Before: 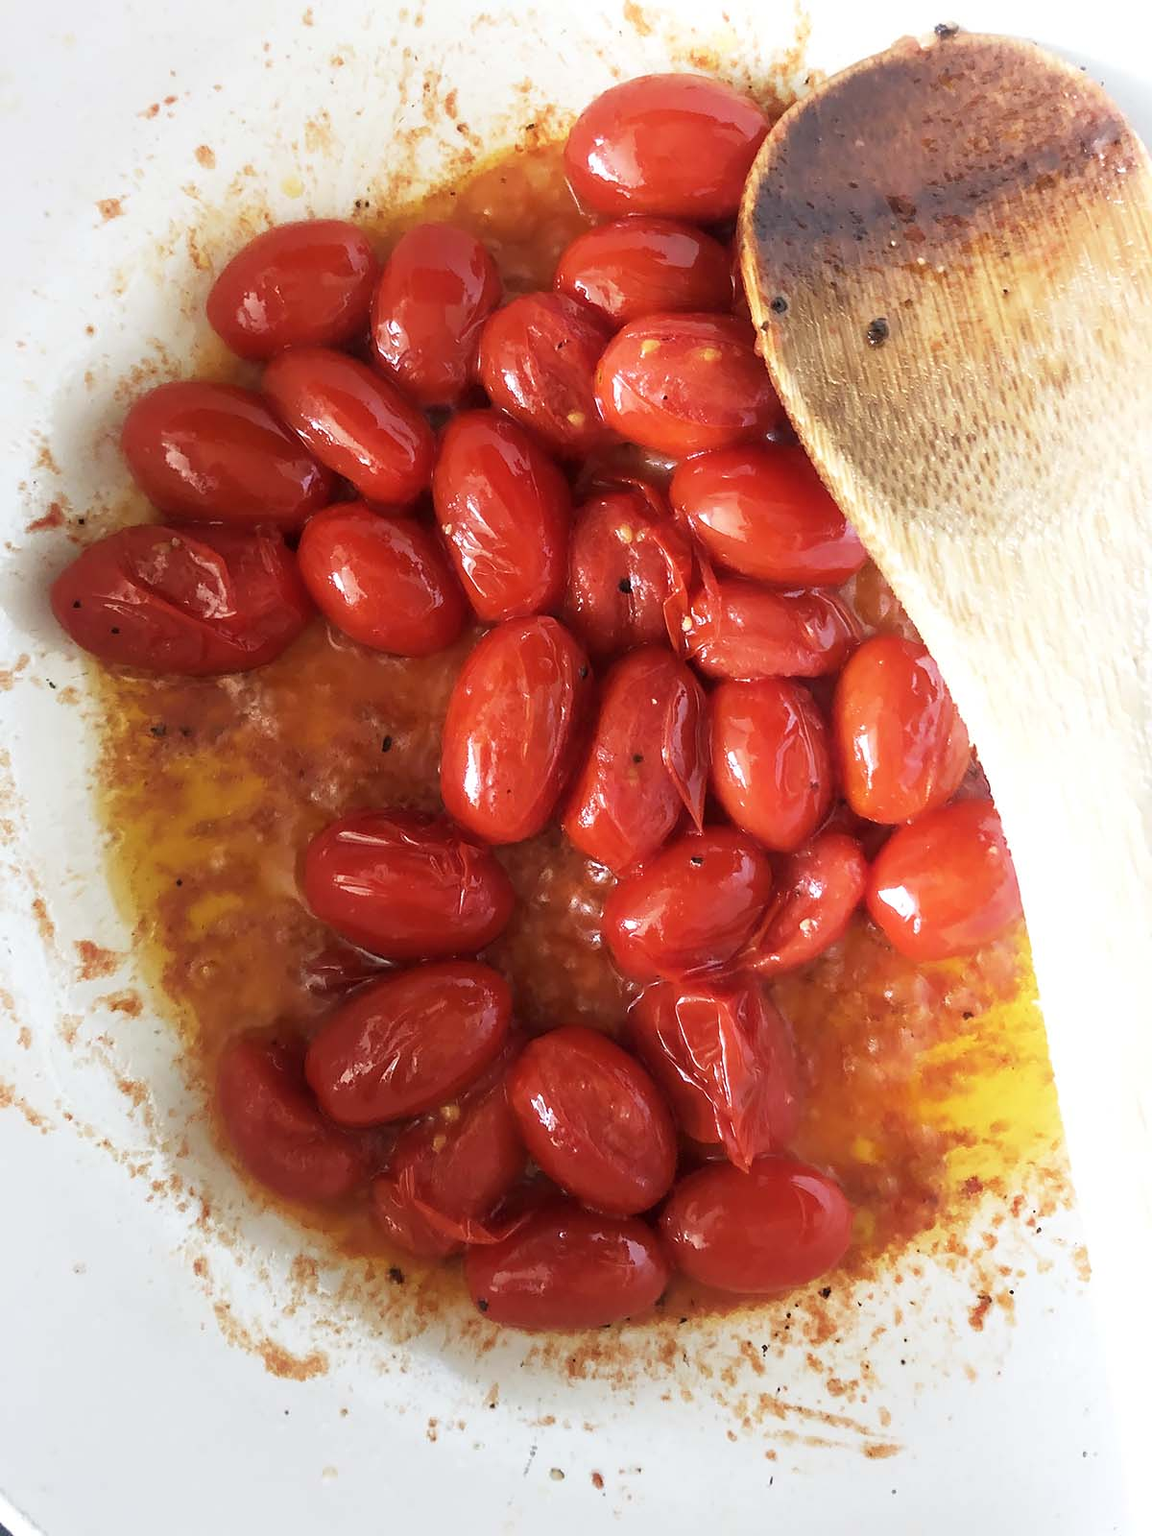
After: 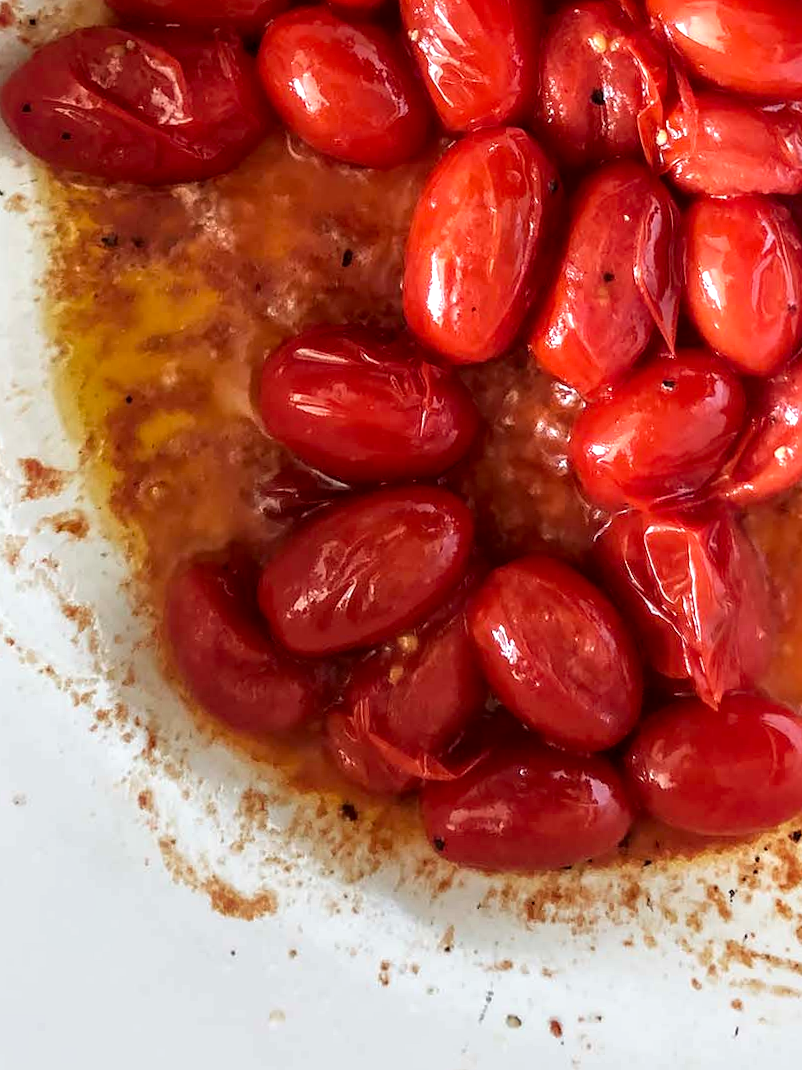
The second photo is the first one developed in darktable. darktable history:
local contrast: highlights 25%, detail 150%
crop and rotate: angle -0.82°, left 3.85%, top 31.828%, right 27.992%
